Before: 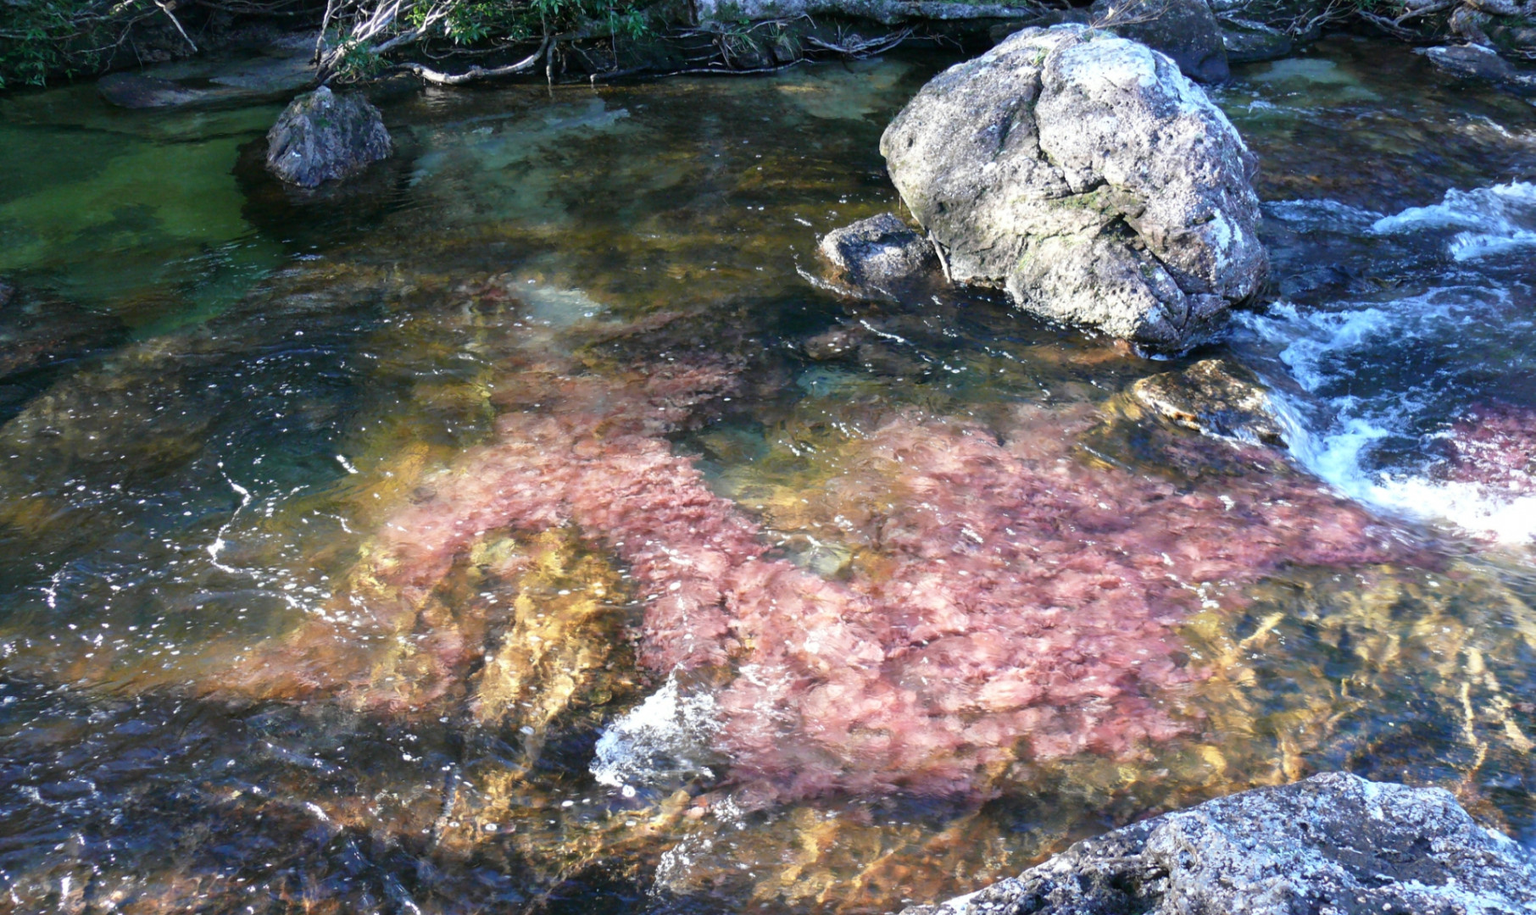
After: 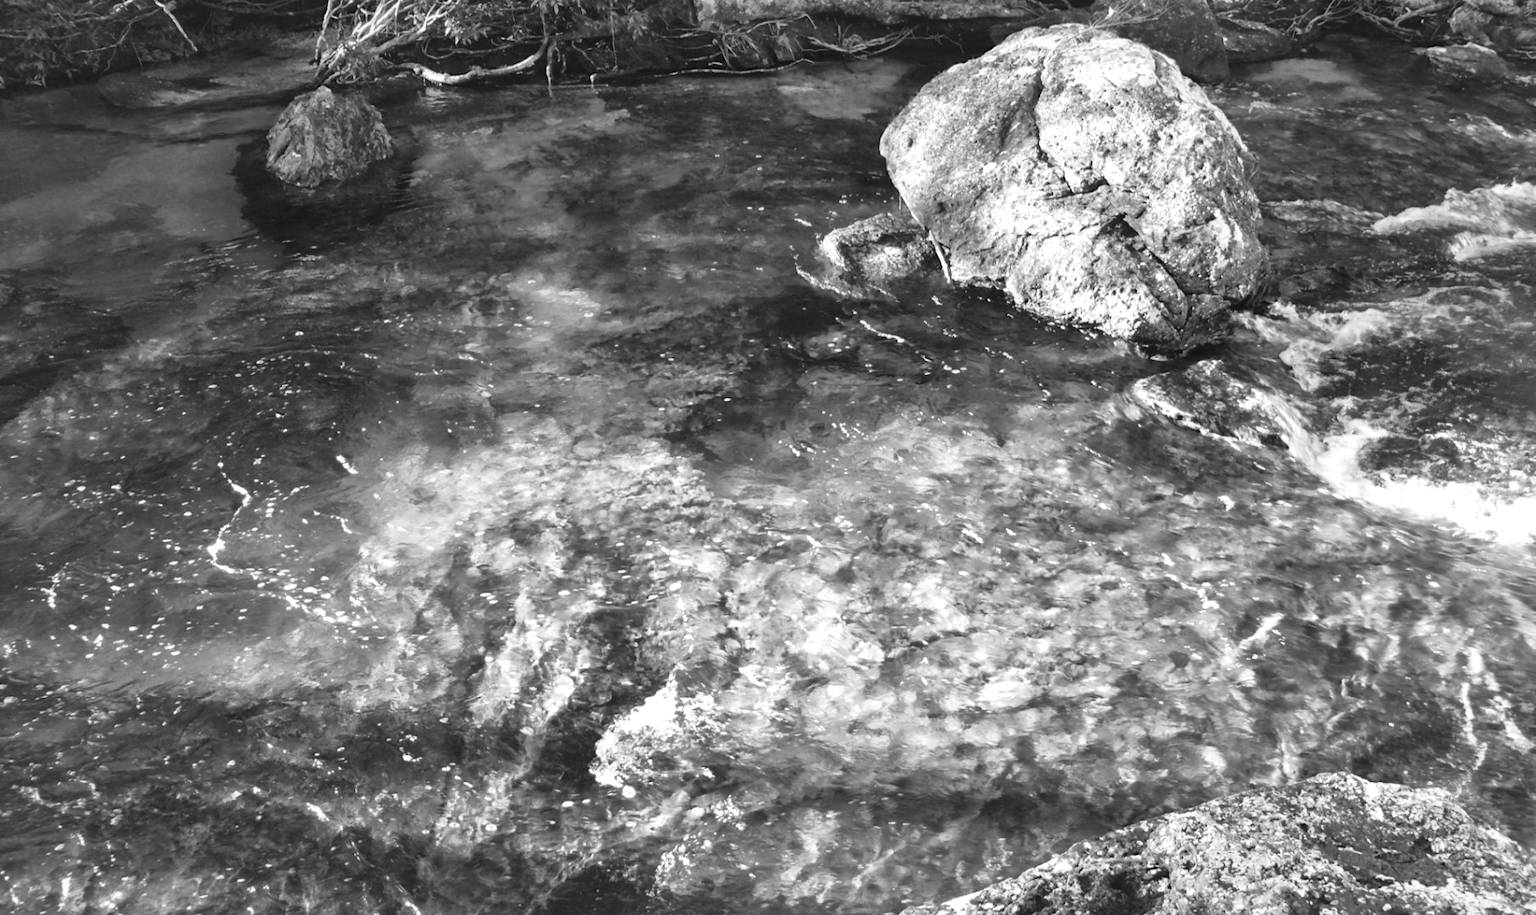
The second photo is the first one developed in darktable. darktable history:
color correction: highlights a* 3.12, highlights b* -1.55, shadows a* -0.101, shadows b* 2.52, saturation 0.98
monochrome: on, module defaults
local contrast: mode bilateral grid, contrast 100, coarseness 100, detail 165%, midtone range 0.2
color balance rgb: perceptual saturation grading › global saturation 25%, perceptual saturation grading › highlights -50%, perceptual saturation grading › shadows 30%, perceptual brilliance grading › global brilliance 12%, global vibrance 20%
contrast brightness saturation: contrast -0.26, saturation -0.43
